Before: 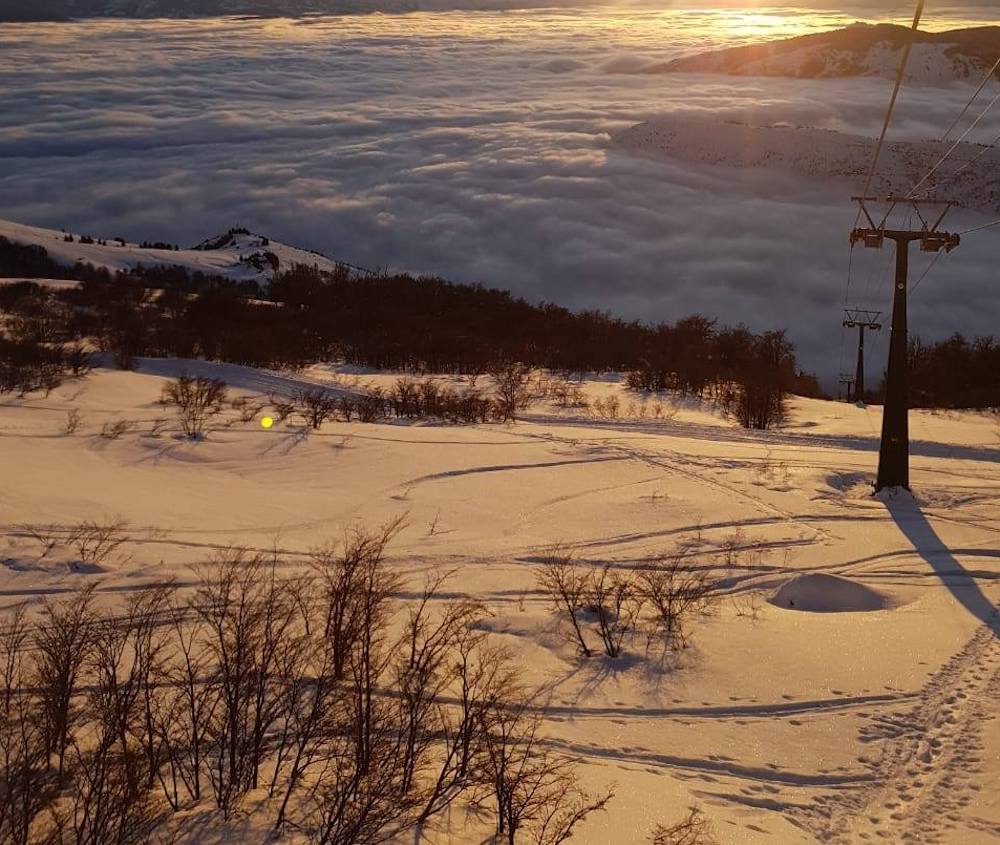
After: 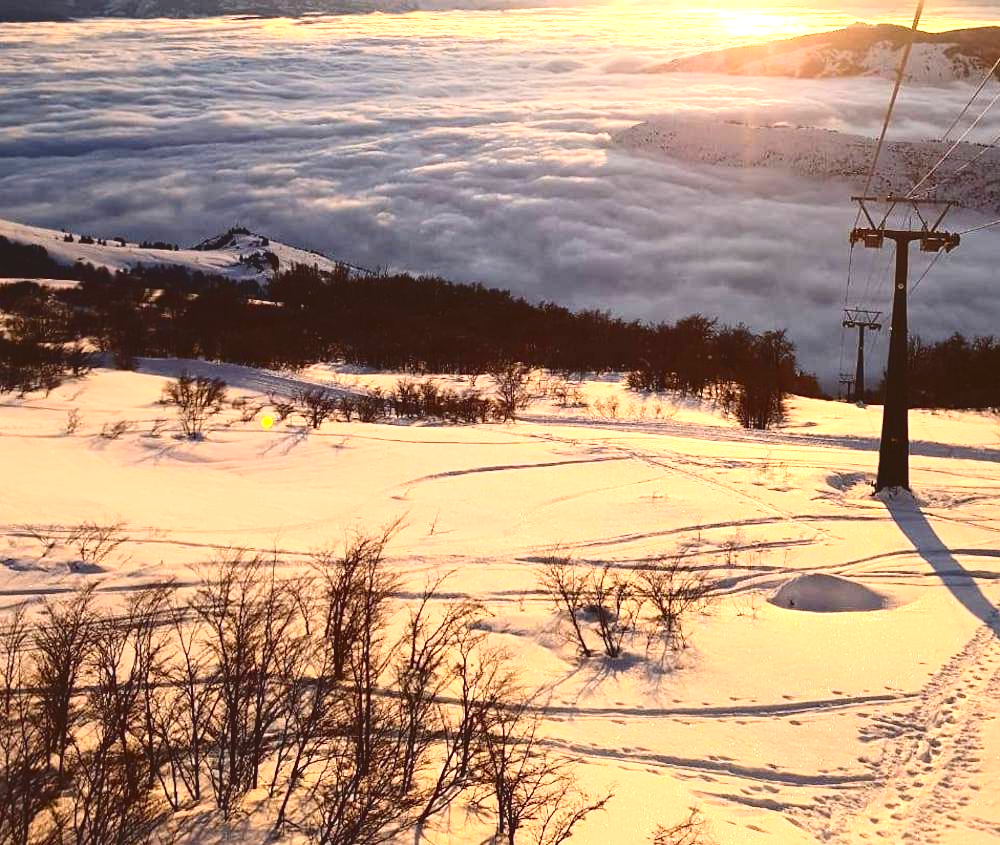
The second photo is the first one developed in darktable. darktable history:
exposure: black level correction 0, exposure 1.283 EV, compensate highlight preservation false
tone curve: curves: ch0 [(0, 0) (0.003, 0.103) (0.011, 0.103) (0.025, 0.105) (0.044, 0.108) (0.069, 0.108) (0.1, 0.111) (0.136, 0.121) (0.177, 0.145) (0.224, 0.174) (0.277, 0.223) (0.335, 0.289) (0.399, 0.374) (0.468, 0.47) (0.543, 0.579) (0.623, 0.687) (0.709, 0.787) (0.801, 0.879) (0.898, 0.942) (1, 1)], color space Lab, independent channels, preserve colors none
